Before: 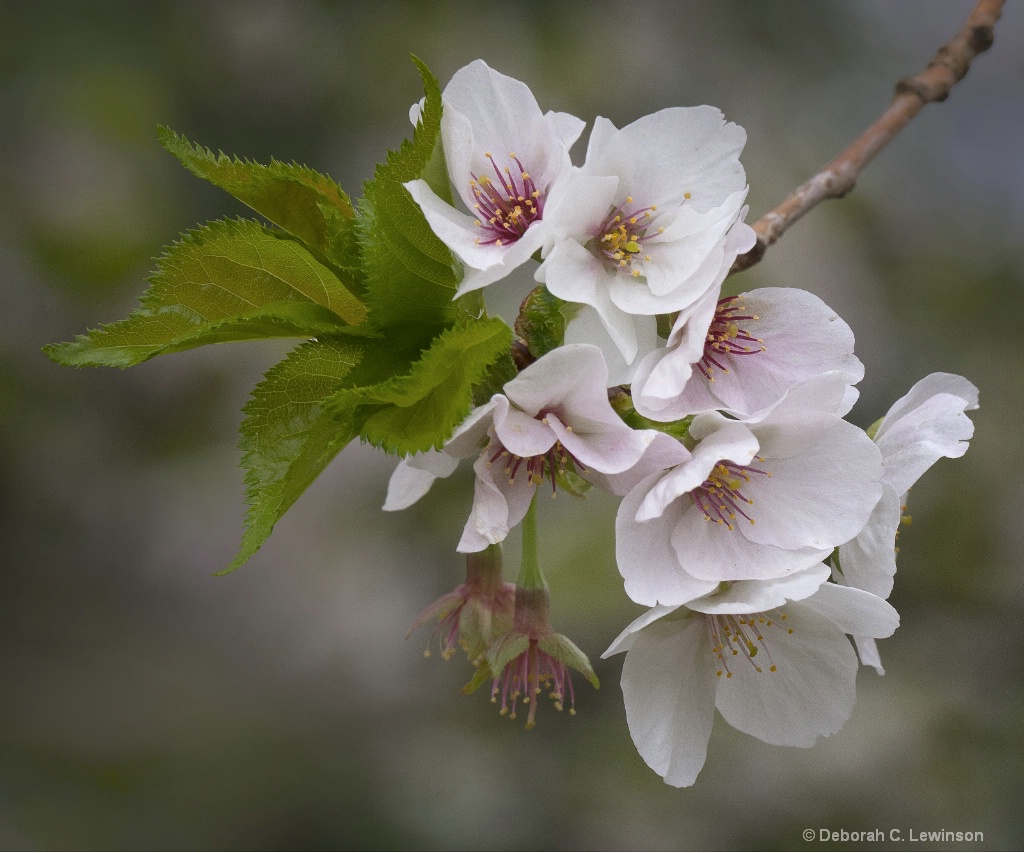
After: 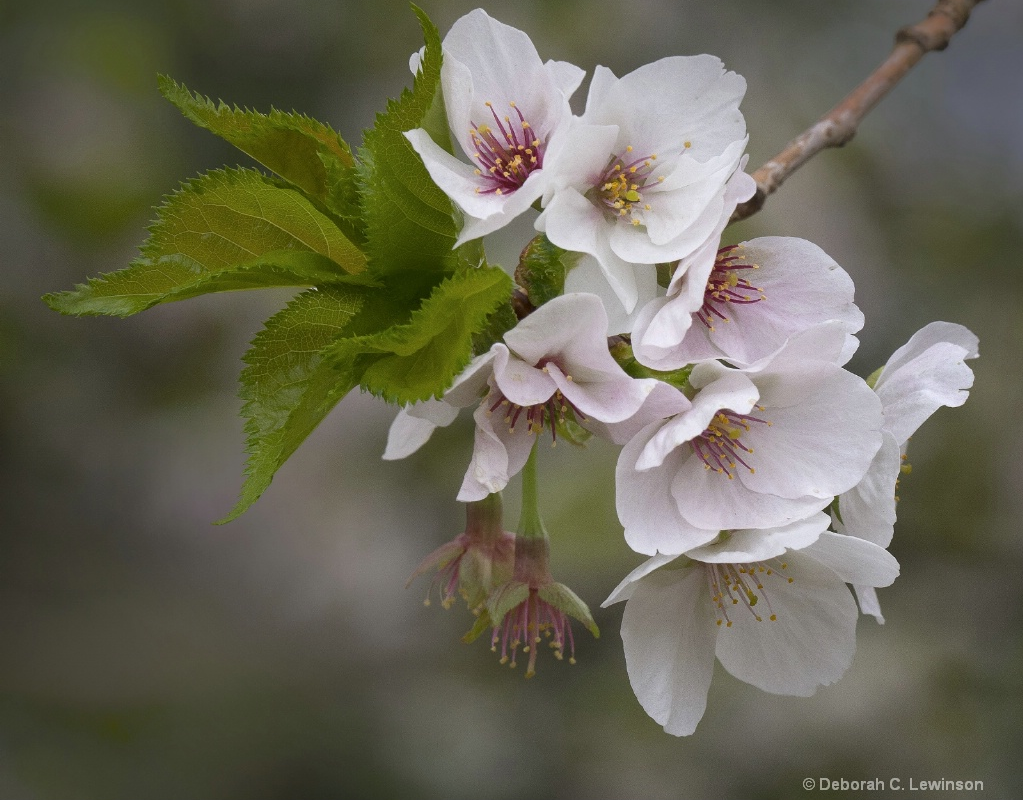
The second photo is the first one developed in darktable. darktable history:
crop and rotate: top 6.133%
